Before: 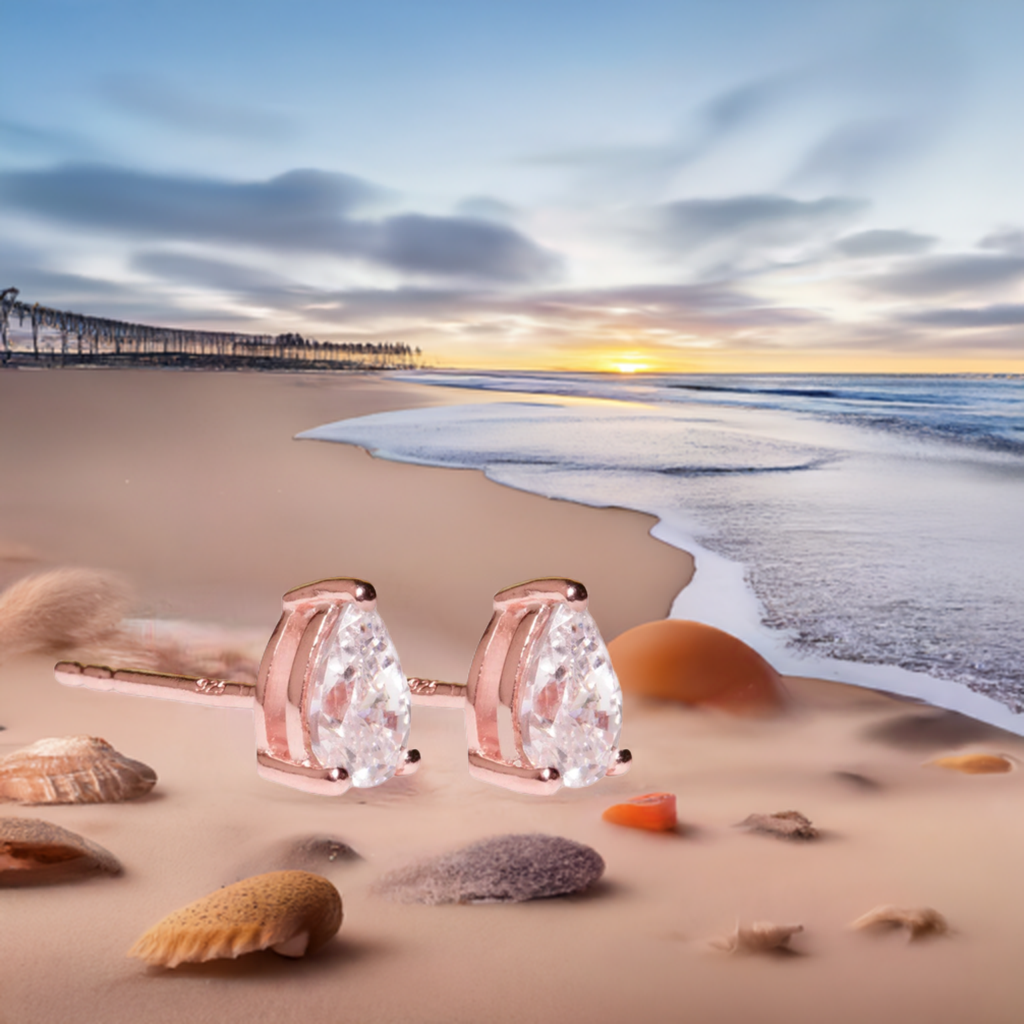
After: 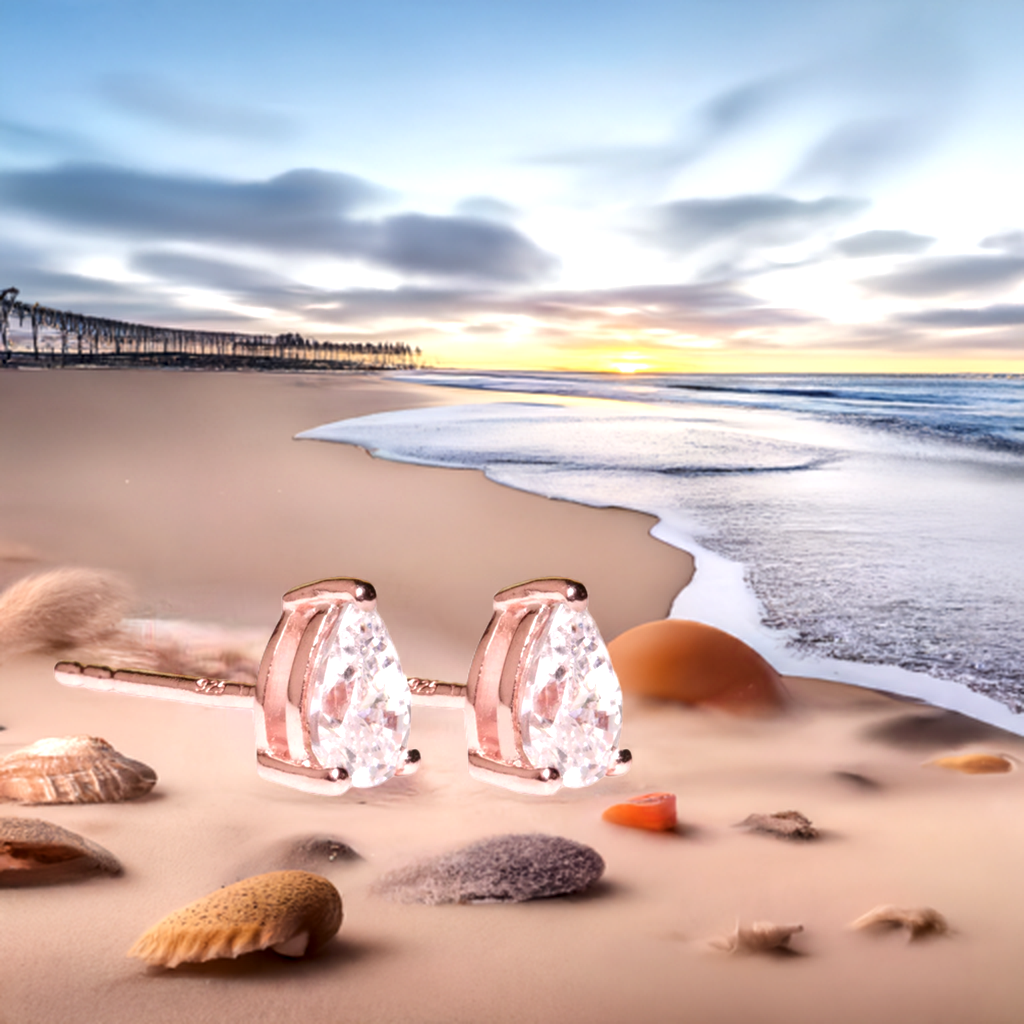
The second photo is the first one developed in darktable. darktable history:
local contrast: on, module defaults
tone equalizer: -8 EV -0.426 EV, -7 EV -0.408 EV, -6 EV -0.344 EV, -5 EV -0.214 EV, -3 EV 0.24 EV, -2 EV 0.329 EV, -1 EV 0.411 EV, +0 EV 0.434 EV, edges refinement/feathering 500, mask exposure compensation -1.23 EV, preserve details no
